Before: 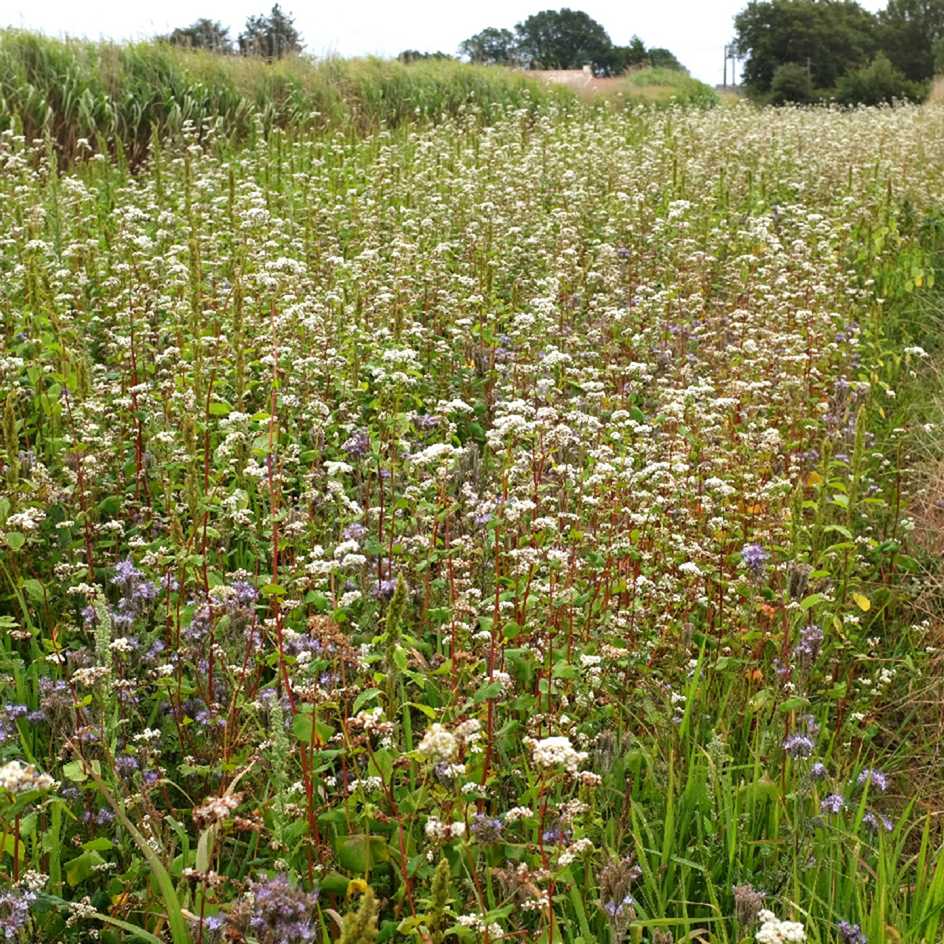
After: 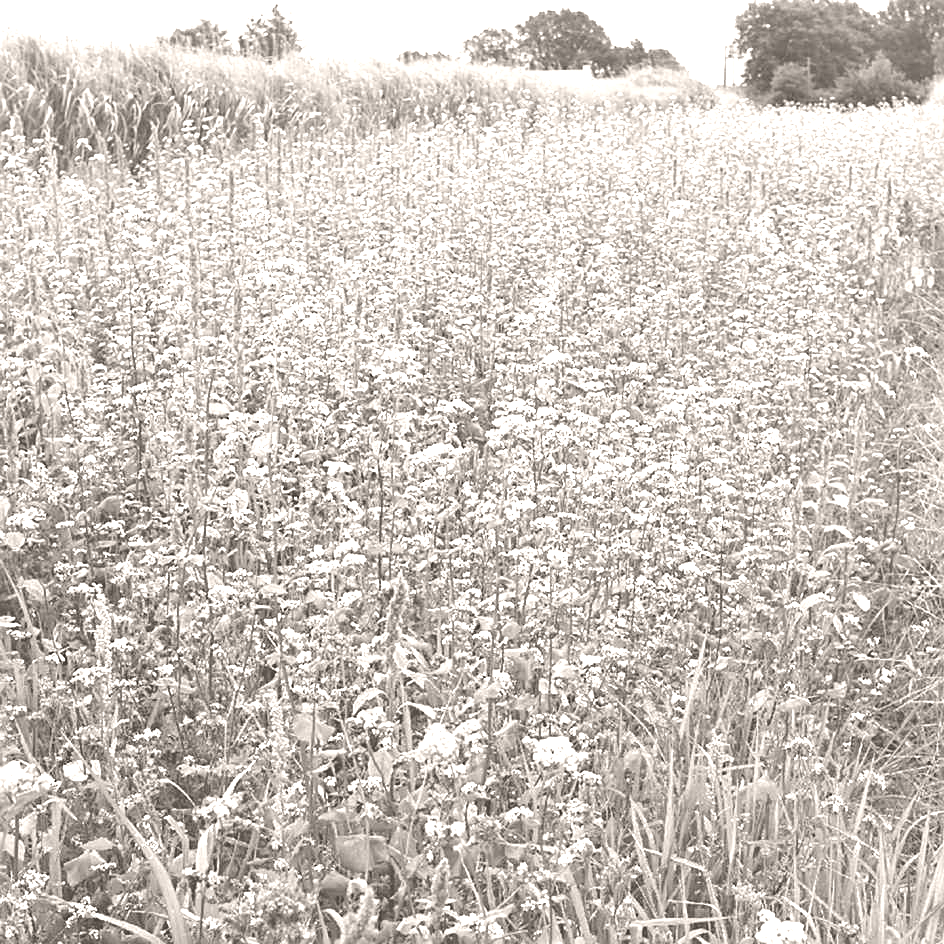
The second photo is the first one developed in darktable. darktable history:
colorize: hue 34.49°, saturation 35.33%, source mix 100%, lightness 55%, version 1
sharpen: on, module defaults
